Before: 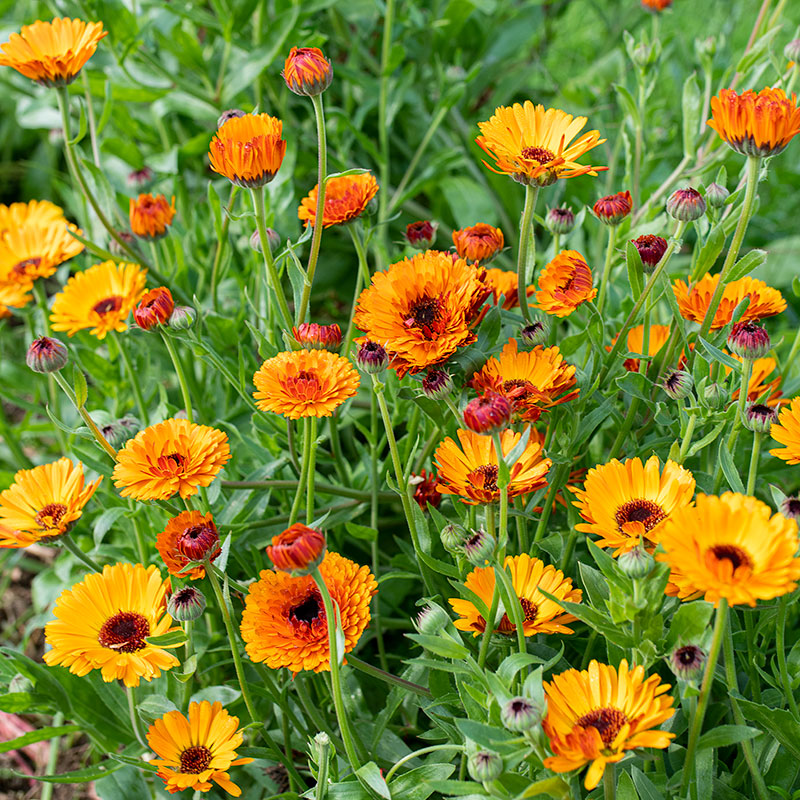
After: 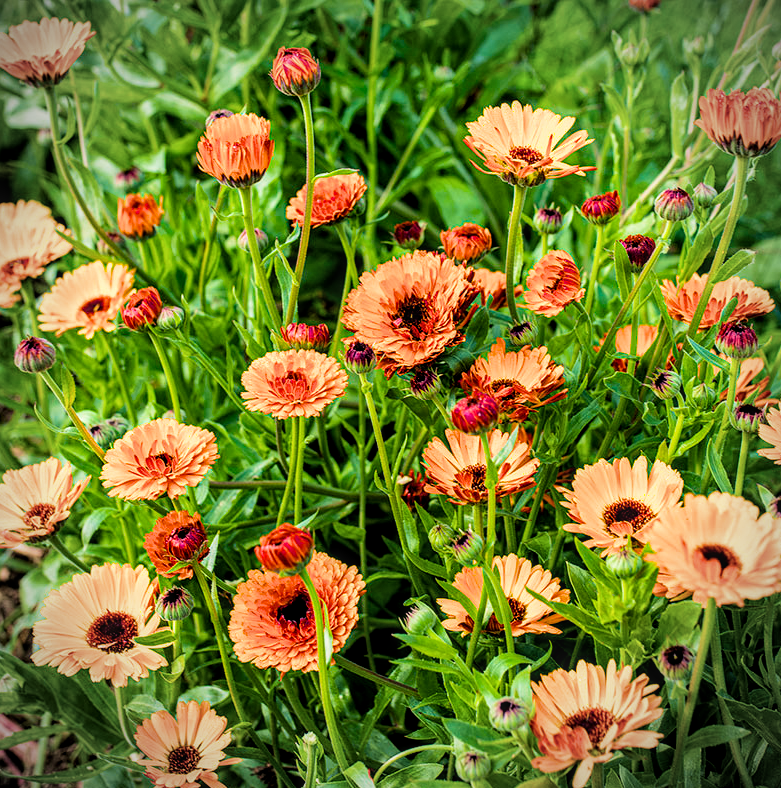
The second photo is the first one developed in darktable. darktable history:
crop and rotate: left 1.595%, right 0.757%, bottom 1.449%
local contrast: on, module defaults
tone equalizer: -8 EV -0.389 EV, -7 EV -0.363 EV, -6 EV -0.333 EV, -5 EV -0.225 EV, -3 EV 0.224 EV, -2 EV 0.315 EV, -1 EV 0.396 EV, +0 EV 0.394 EV, edges refinement/feathering 500, mask exposure compensation -1.57 EV, preserve details no
vignetting: fall-off radius 61.25%, brightness -0.715, saturation -0.476
filmic rgb: black relative exposure -5.1 EV, white relative exposure 3.17 EV, hardness 3.42, contrast 1.193, highlights saturation mix -49.67%
velvia: on, module defaults
color balance rgb: highlights gain › chroma 3.008%, highlights gain › hue 76°, linear chroma grading › global chroma 14.793%, perceptual saturation grading › global saturation 25.014%, global vibrance 20%
